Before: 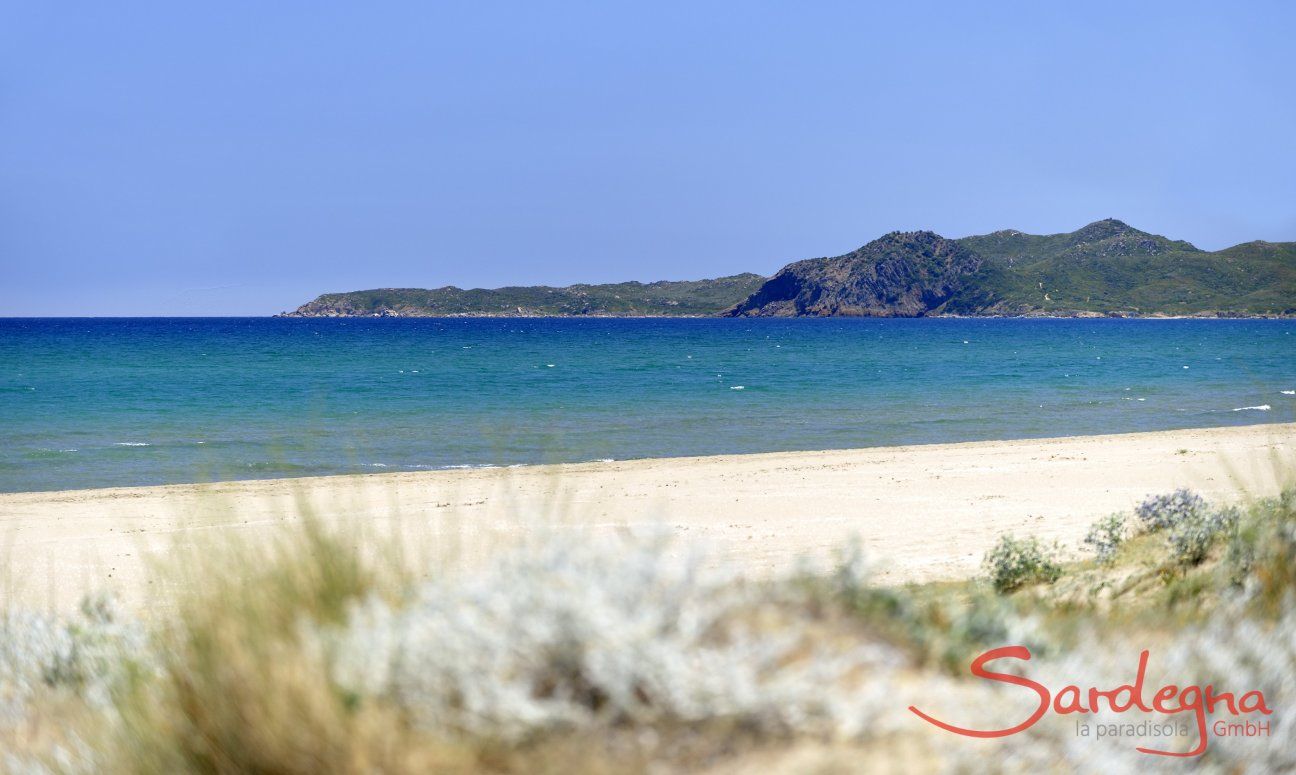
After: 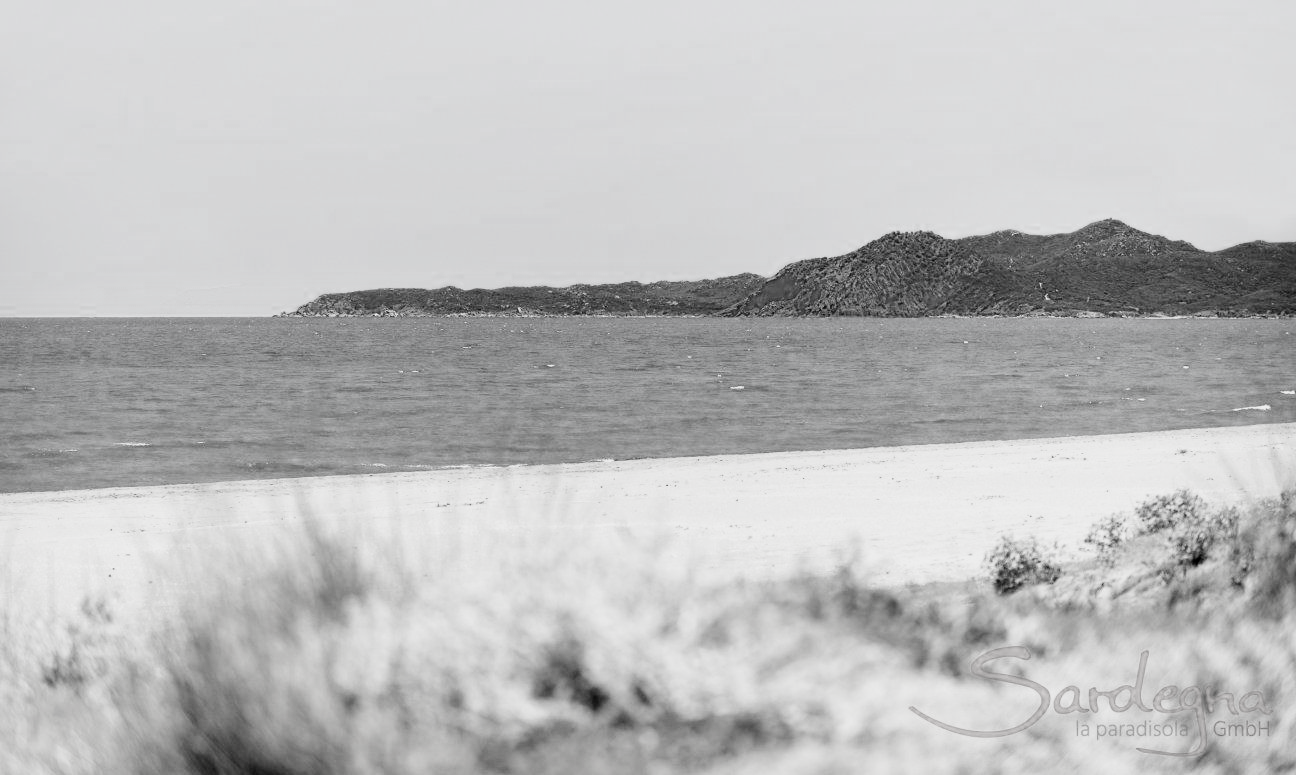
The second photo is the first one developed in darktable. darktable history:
filmic rgb: black relative exposure -5.01 EV, white relative exposure 3.54 EV, hardness 3.16, contrast 1.488, highlights saturation mix -49.05%, color science v4 (2020)
